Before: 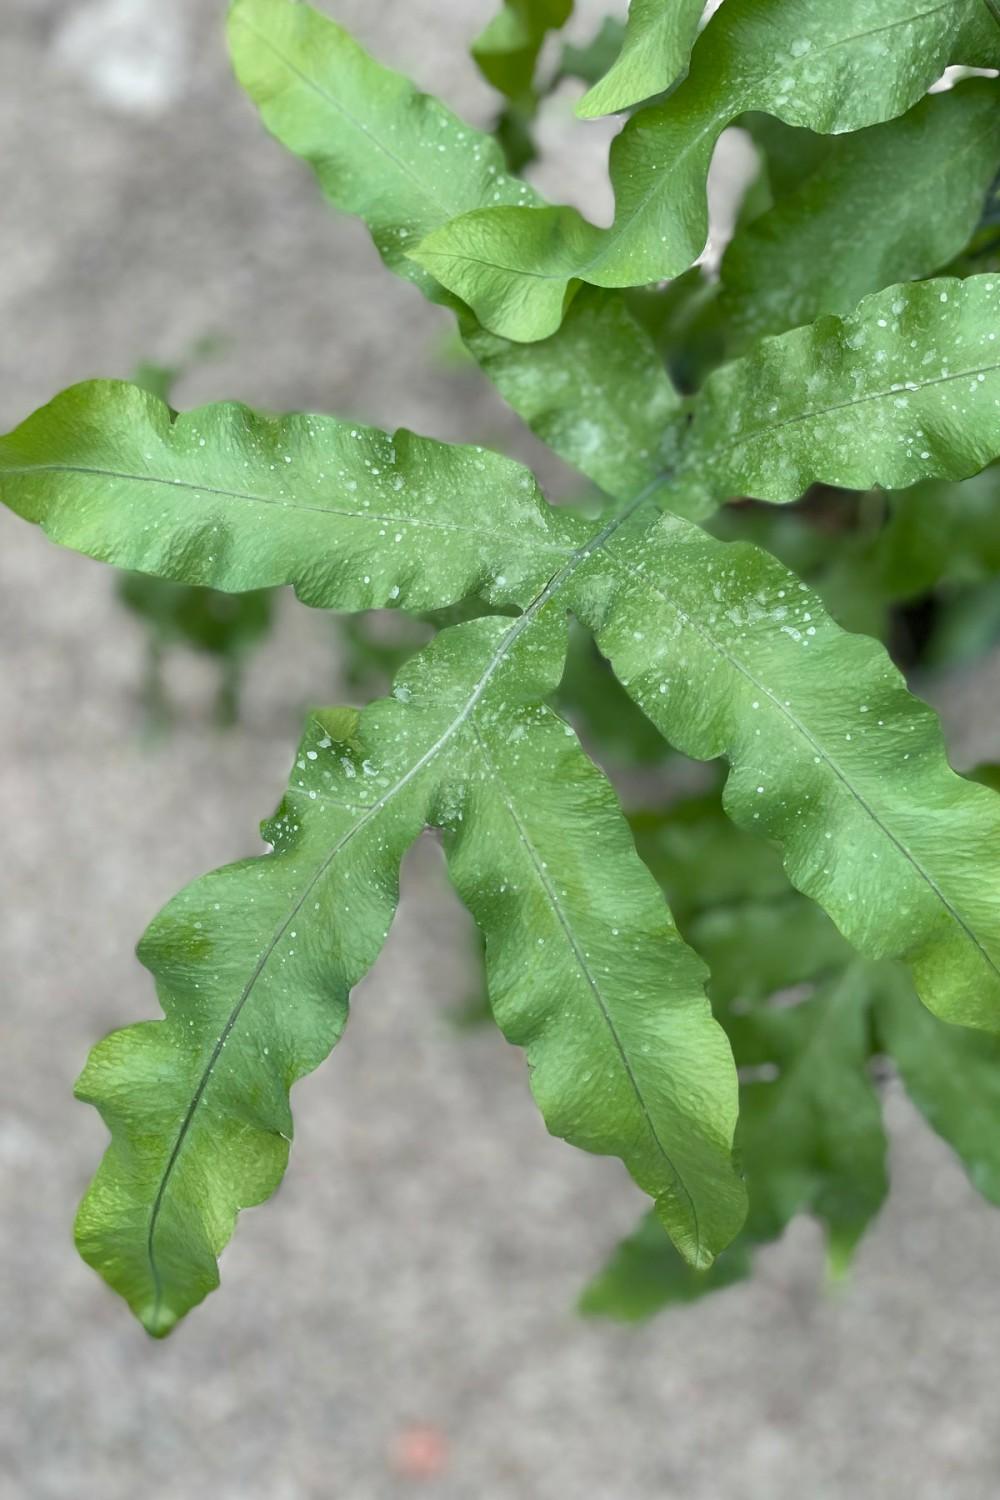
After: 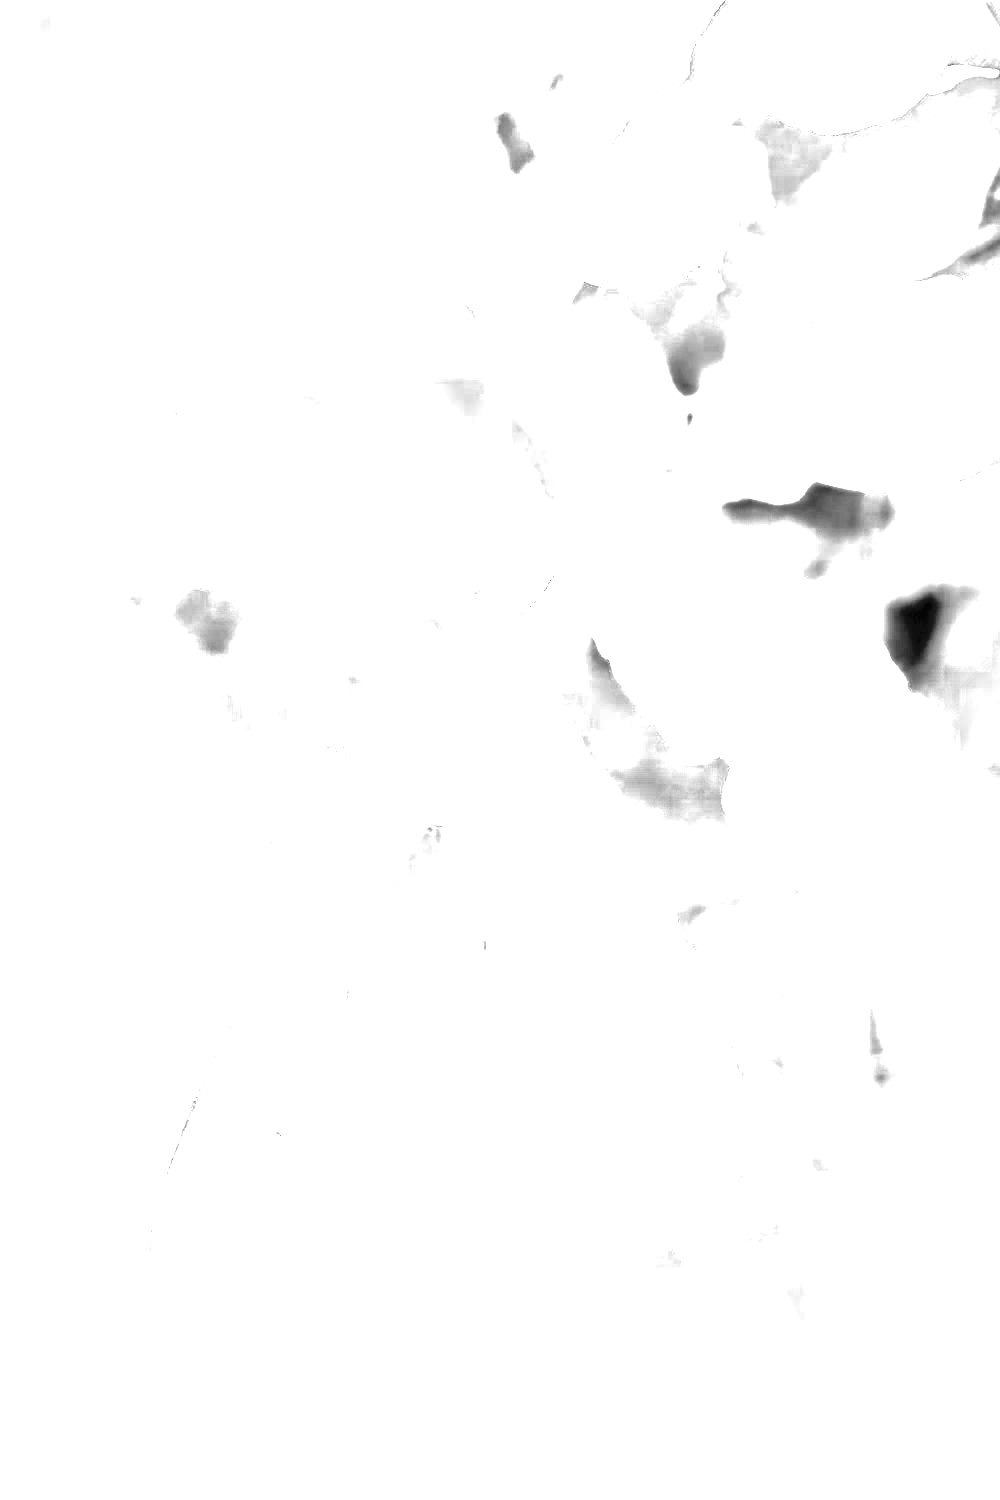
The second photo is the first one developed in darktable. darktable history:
tone equalizer: -8 EV -1.86 EV, -7 EV -1.18 EV, -6 EV -1.59 EV, edges refinement/feathering 500, mask exposure compensation -1.57 EV, preserve details no
exposure: exposure 1.996 EV, compensate exposure bias true, compensate highlight preservation false
color zones: curves: ch0 [(0, 0.554) (0.146, 0.662) (0.293, 0.86) (0.503, 0.774) (0.637, 0.106) (0.74, 0.072) (0.866, 0.488) (0.998, 0.569)]; ch1 [(0, 0) (0.143, 0) (0.286, 0) (0.429, 0) (0.571, 0) (0.714, 0) (0.857, 0)]
shadows and highlights: shadows 36.48, highlights -28.1, soften with gaussian
